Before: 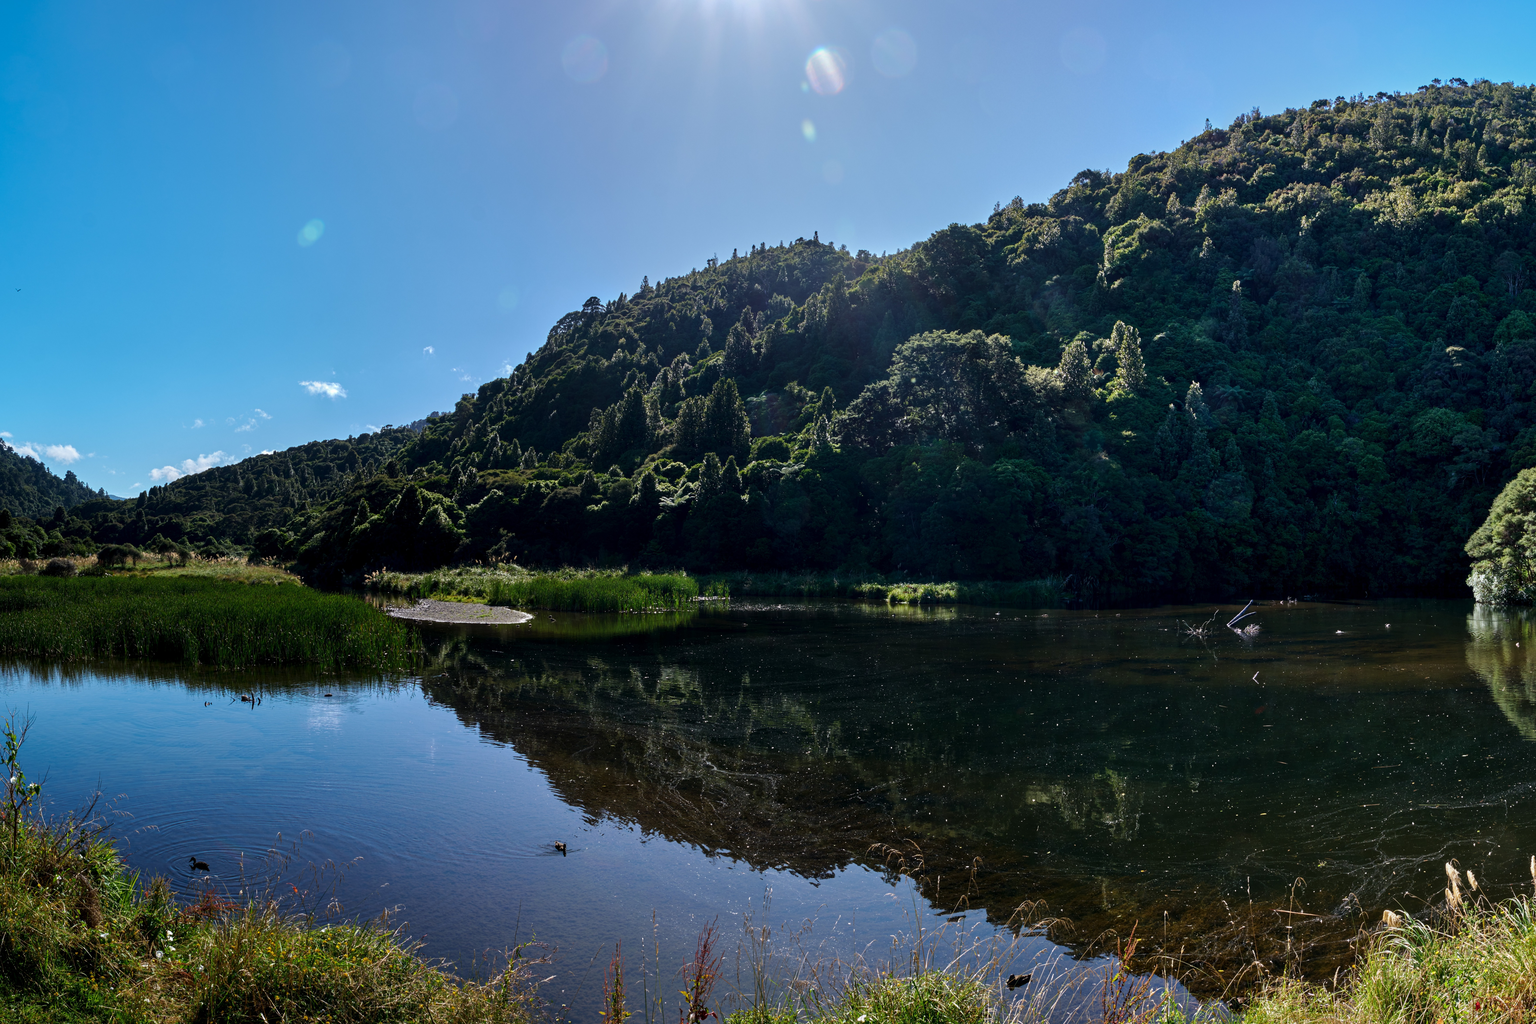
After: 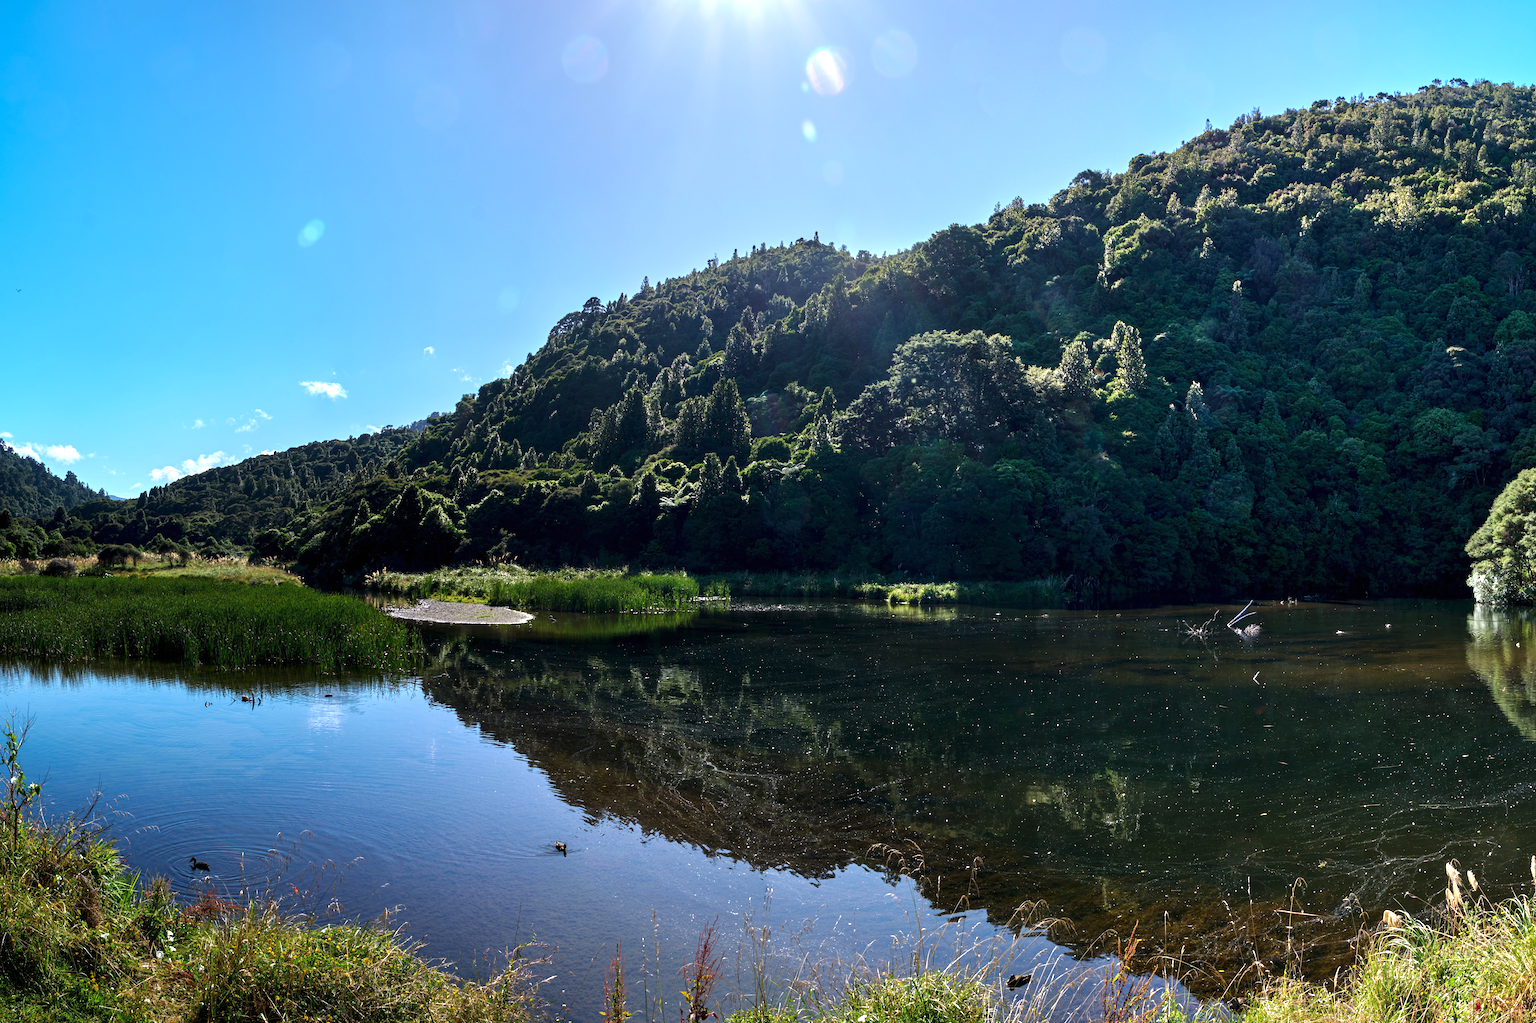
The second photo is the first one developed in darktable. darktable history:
exposure: black level correction 0, exposure 0.701 EV, compensate exposure bias true, compensate highlight preservation false
